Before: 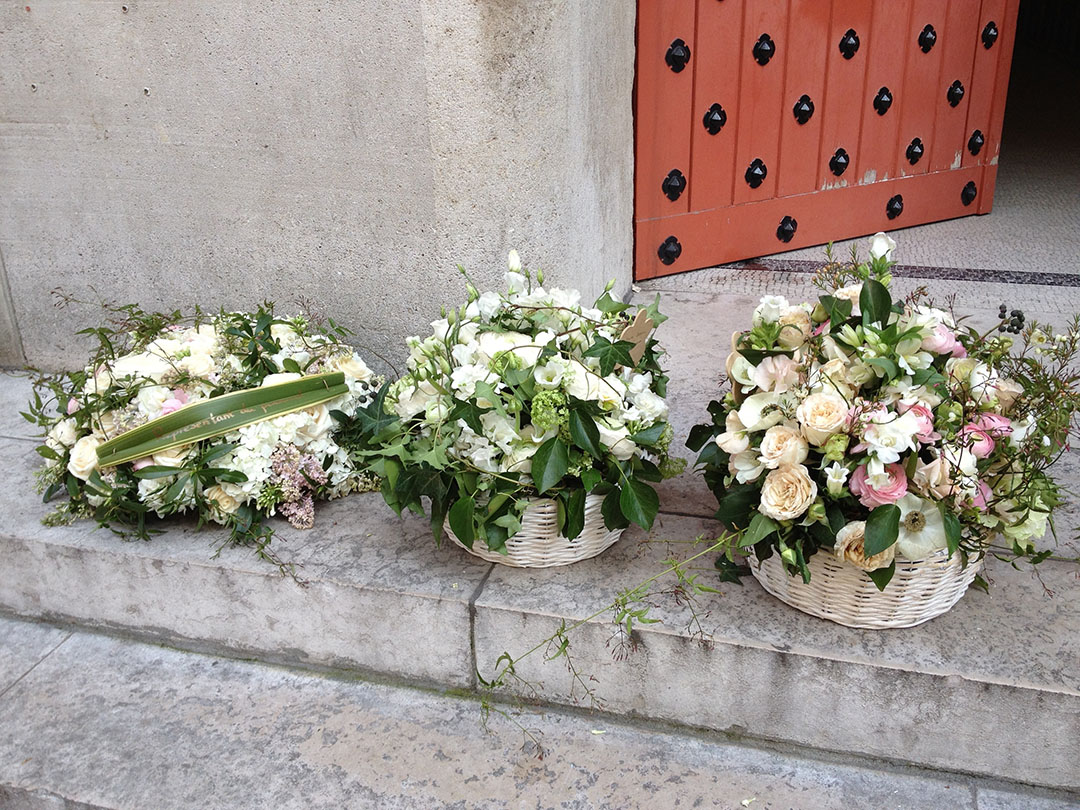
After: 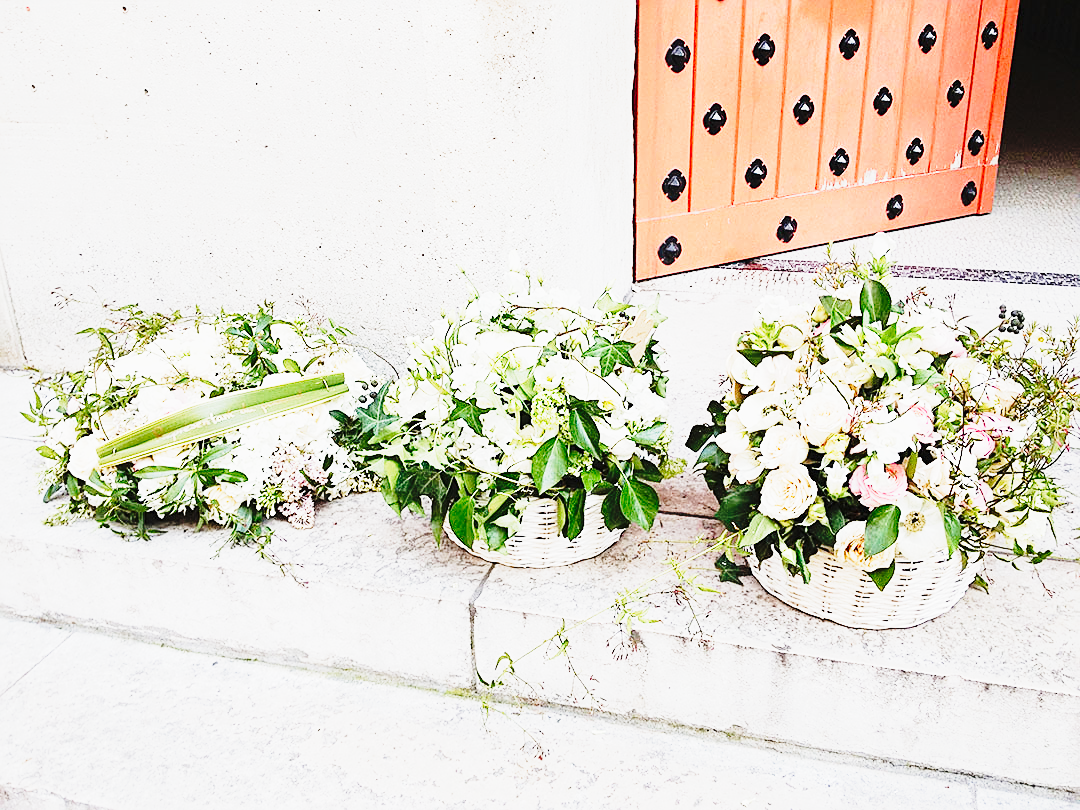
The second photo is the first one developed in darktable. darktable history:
tone curve: curves: ch0 [(0, 0.011) (0.139, 0.106) (0.295, 0.271) (0.499, 0.523) (0.739, 0.782) (0.857, 0.879) (1, 0.967)]; ch1 [(0, 0) (0.291, 0.229) (0.394, 0.365) (0.469, 0.456) (0.495, 0.497) (0.524, 0.53) (0.588, 0.62) (0.725, 0.779) (1, 1)]; ch2 [(0, 0) (0.125, 0.089) (0.35, 0.317) (0.437, 0.42) (0.502, 0.499) (0.537, 0.551) (0.613, 0.636) (1, 1)], preserve colors none
sharpen: on, module defaults
exposure: black level correction 0, exposure 1.199 EV, compensate highlight preservation false
base curve: curves: ch0 [(0, 0) (0.028, 0.03) (0.105, 0.232) (0.387, 0.748) (0.754, 0.968) (1, 1)], preserve colors none
